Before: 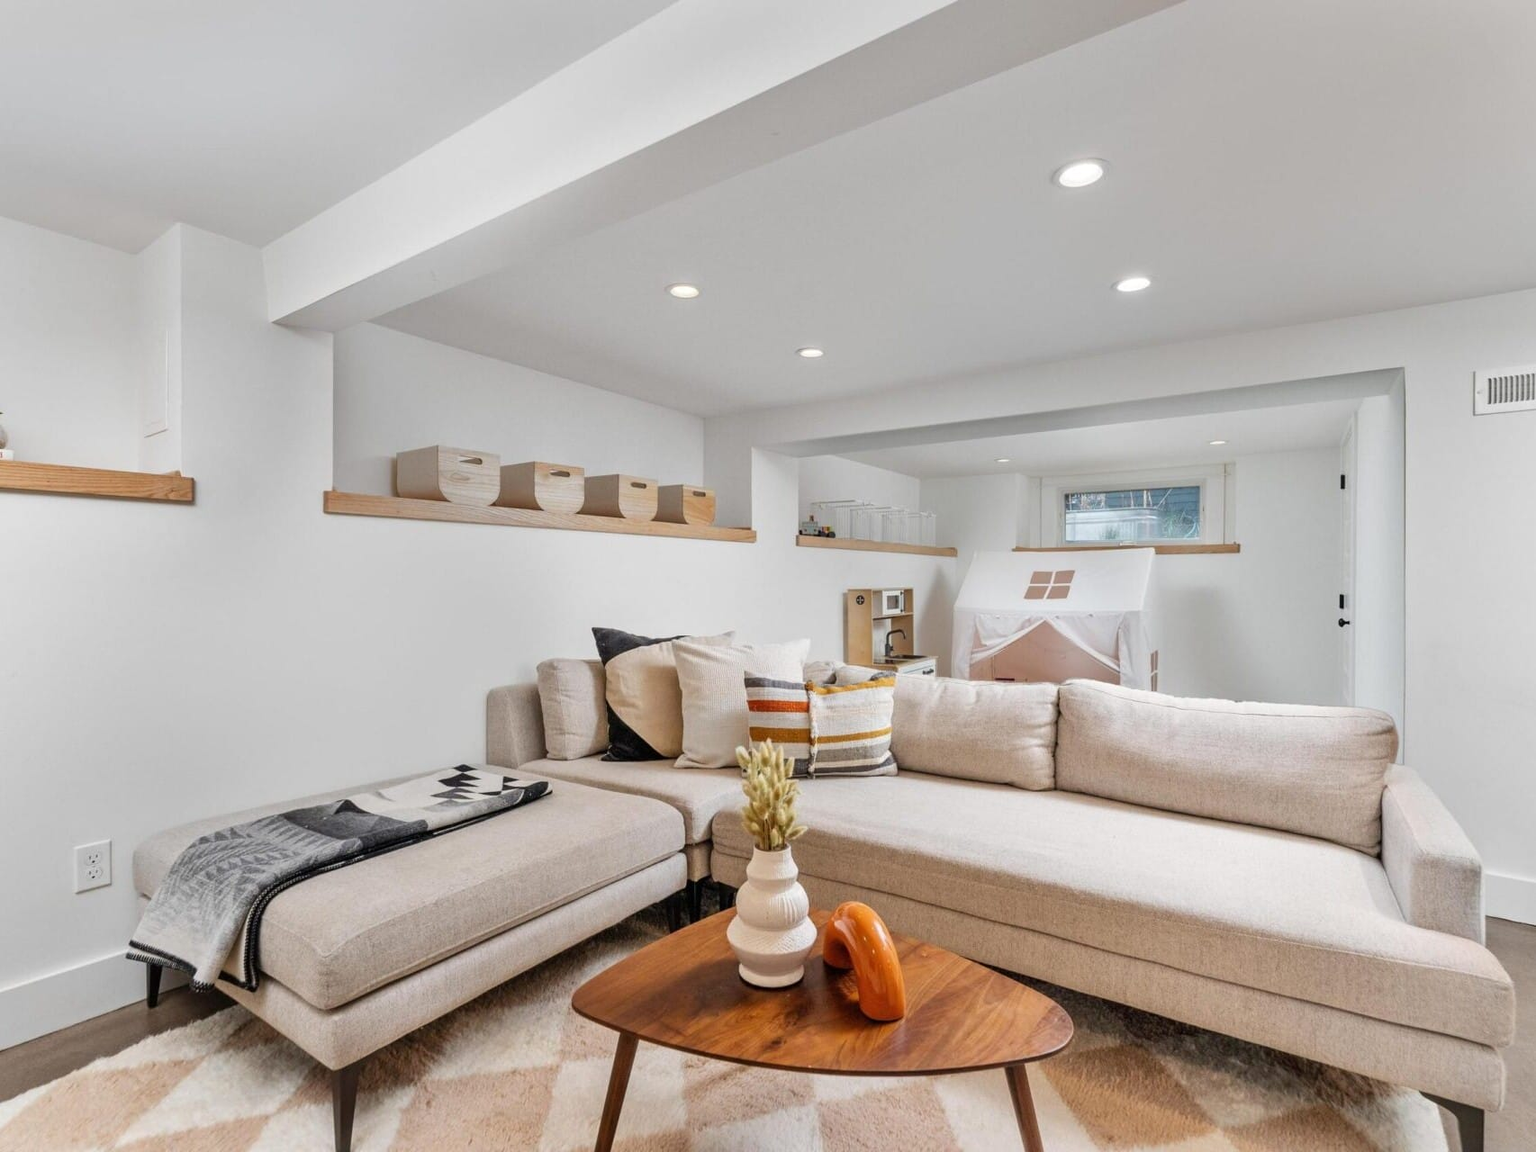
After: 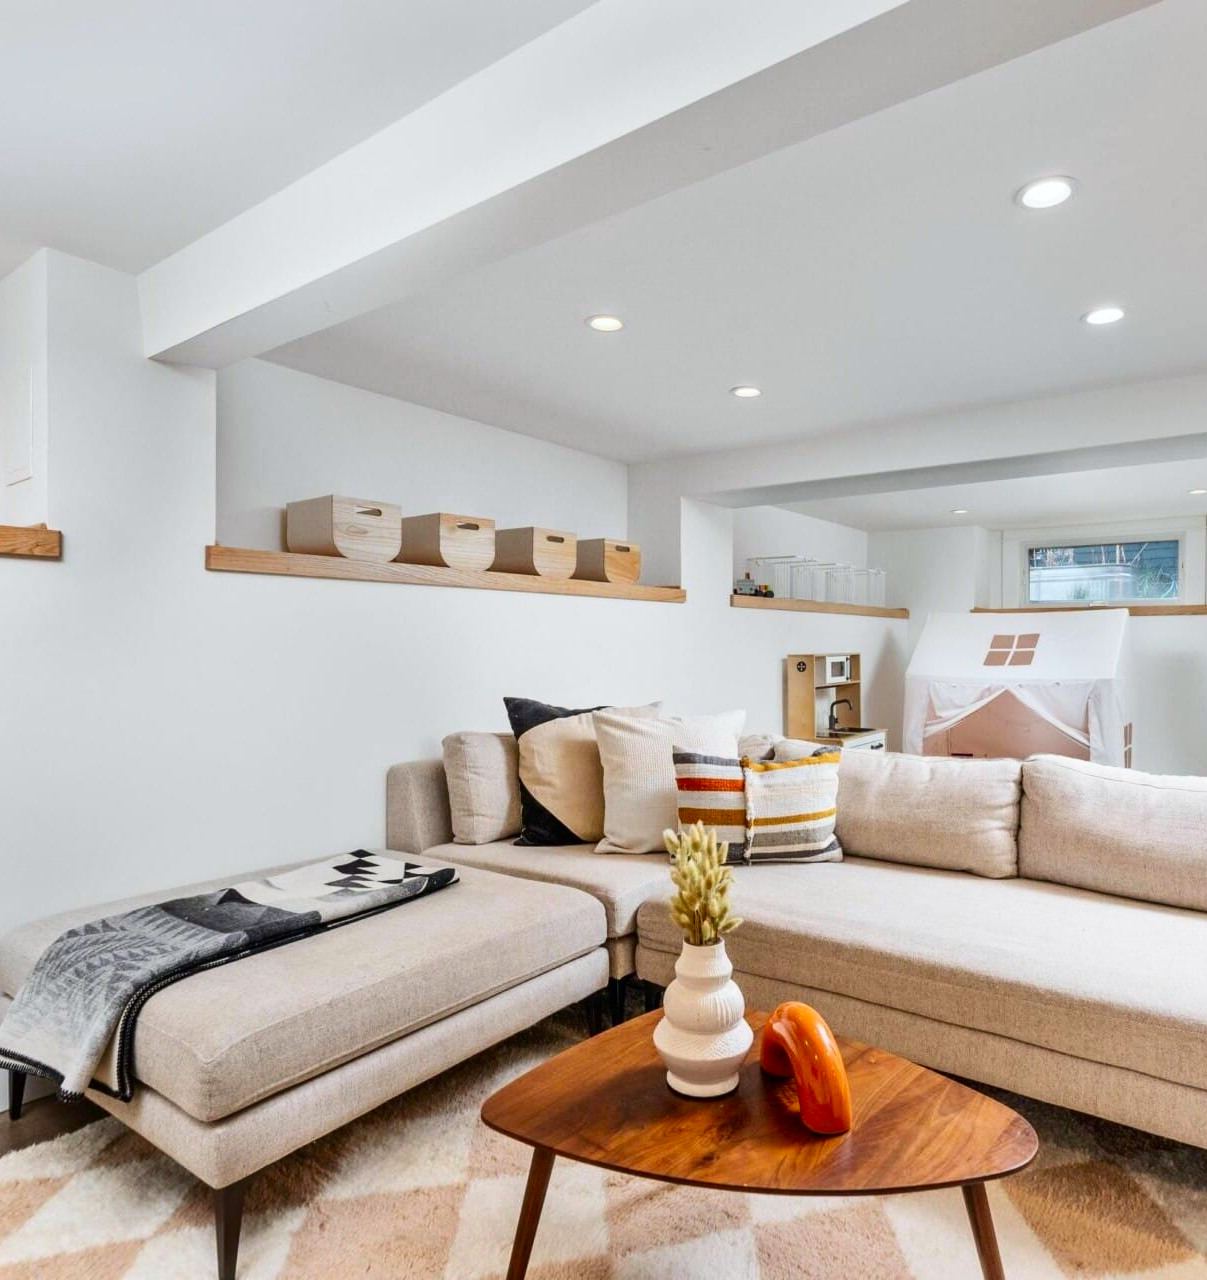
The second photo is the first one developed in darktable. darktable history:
crop and rotate: left 9.061%, right 20.142%
contrast brightness saturation: contrast 0.18, saturation 0.3
white balance: red 0.986, blue 1.01
